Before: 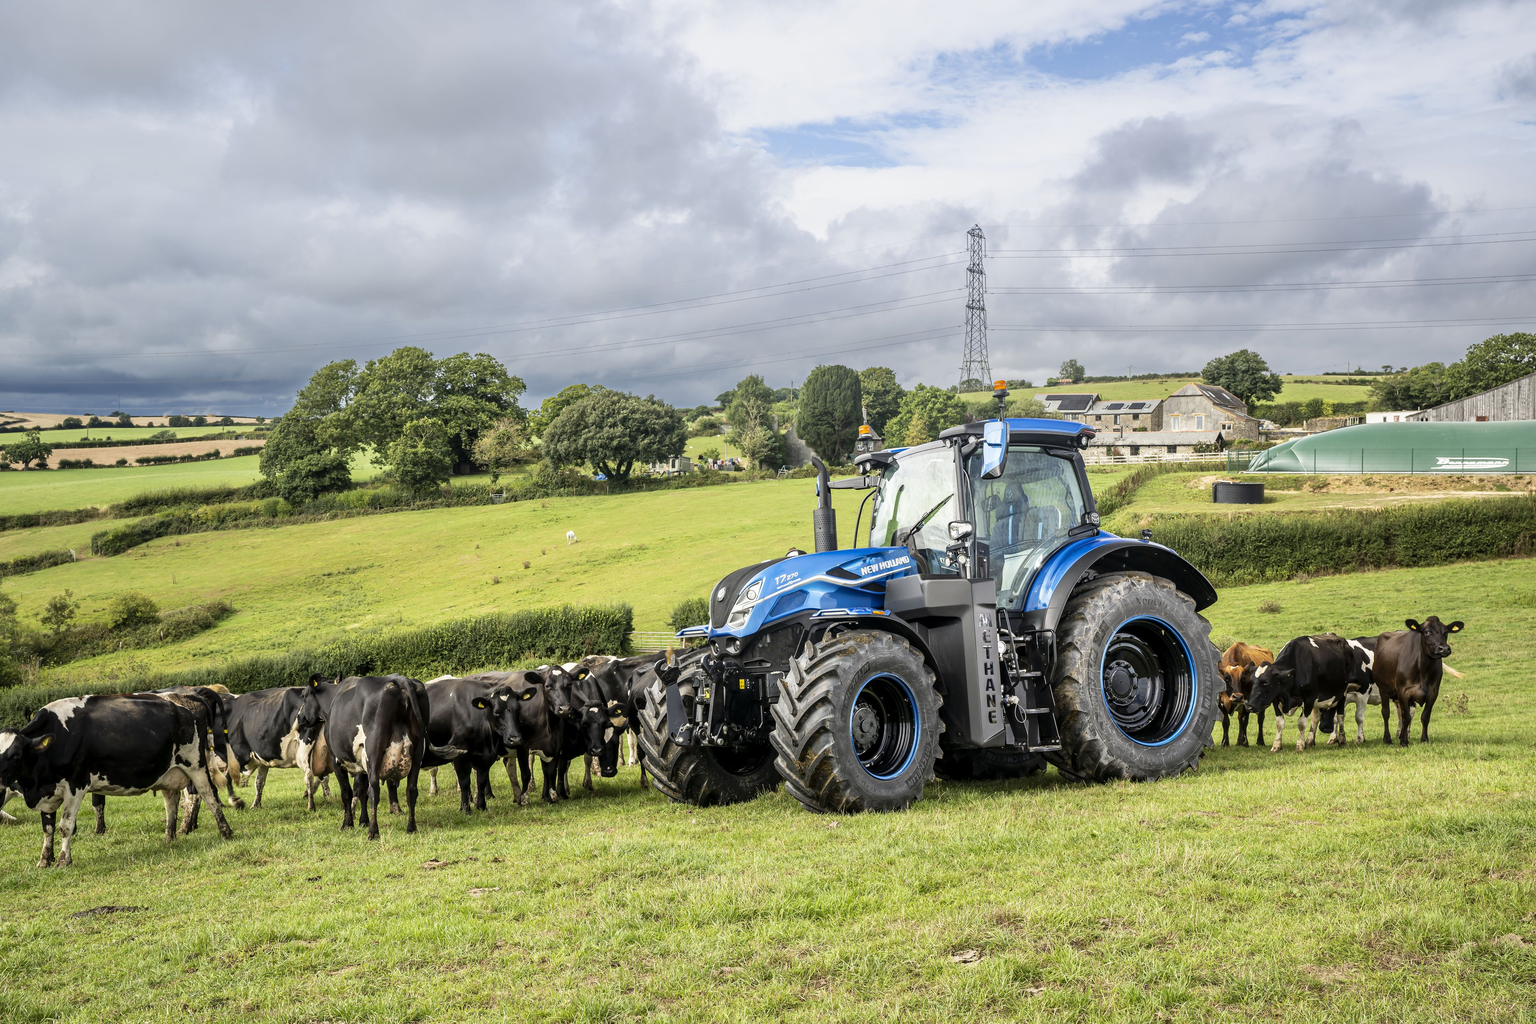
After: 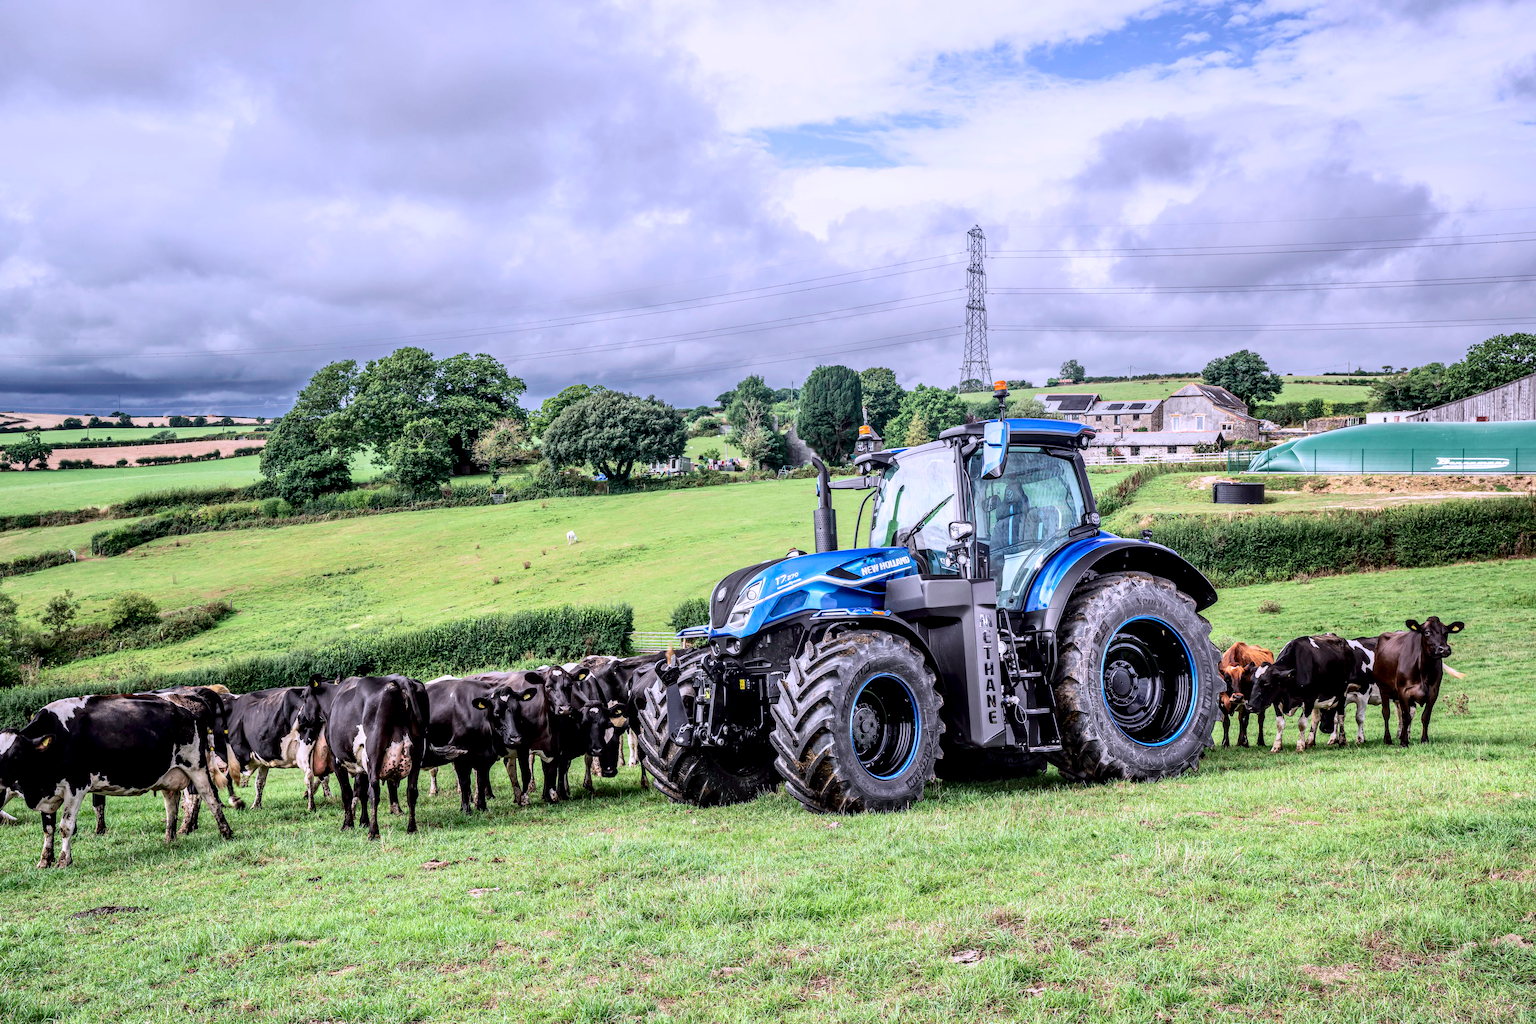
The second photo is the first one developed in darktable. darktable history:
color calibration: illuminant as shot in camera, x 0.379, y 0.396, temperature 4147.46 K
tone curve: curves: ch0 [(0, 0.025) (0.15, 0.143) (0.452, 0.486) (0.751, 0.788) (1, 0.961)]; ch1 [(0, 0) (0.43, 0.408) (0.476, 0.469) (0.497, 0.507) (0.546, 0.571) (0.566, 0.607) (0.62, 0.657) (1, 1)]; ch2 [(0, 0) (0.386, 0.397) (0.505, 0.498) (0.547, 0.546) (0.579, 0.58) (1, 1)], color space Lab, independent channels, preserve colors none
local contrast: detail 150%
